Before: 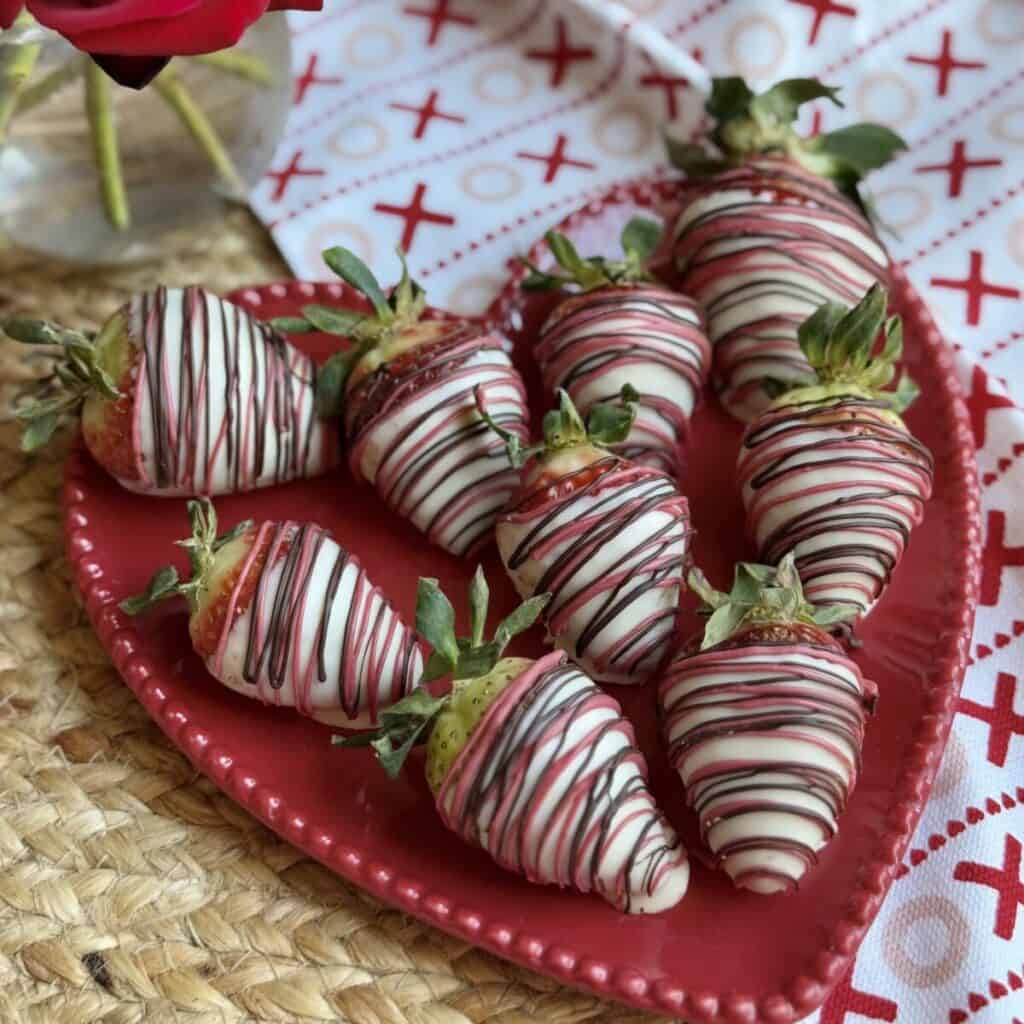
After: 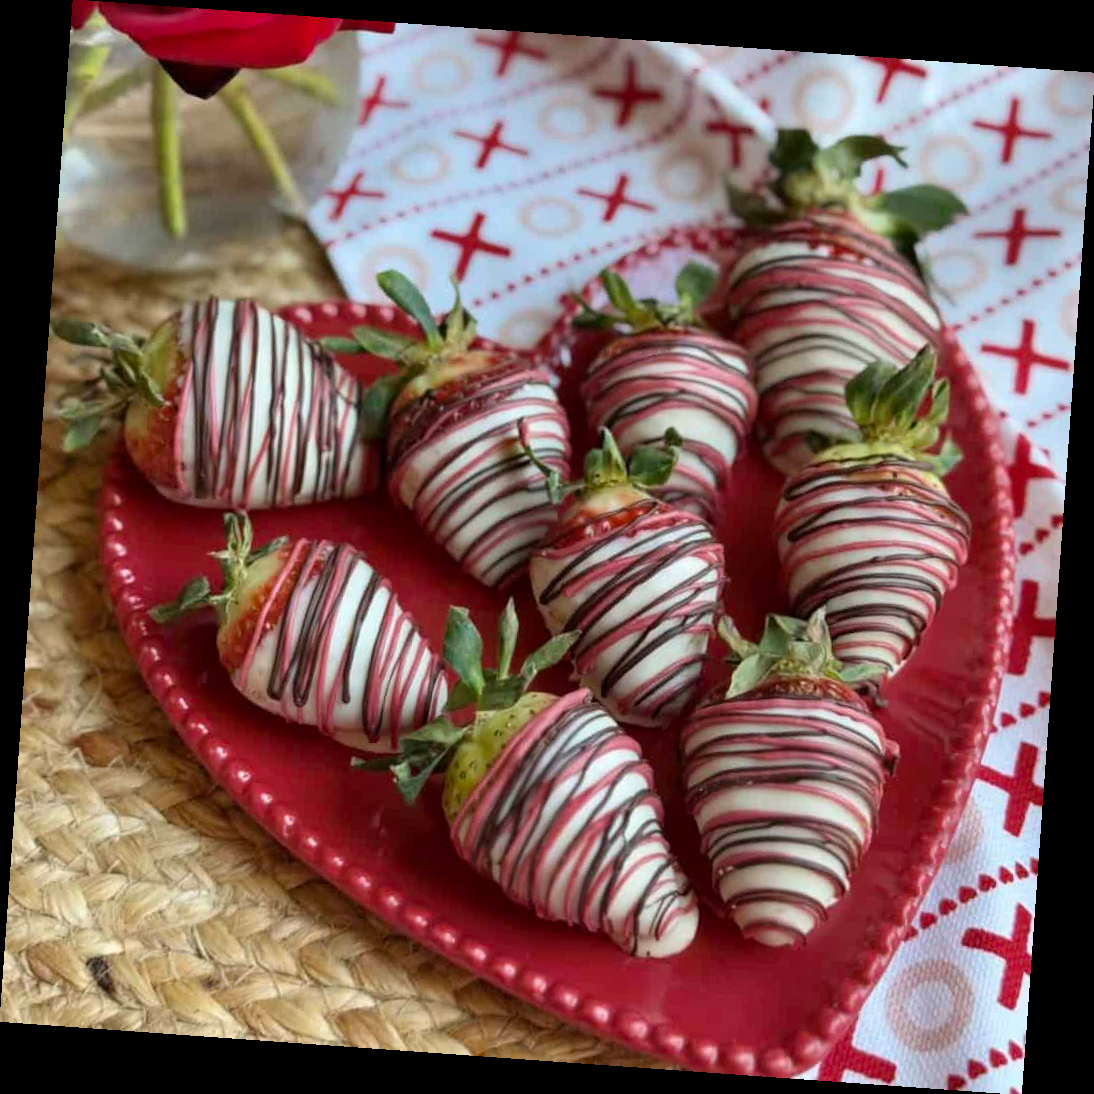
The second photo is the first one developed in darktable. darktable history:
rotate and perspective: rotation 4.1°, automatic cropping off
base curve: curves: ch0 [(0, 0) (0.989, 0.992)], preserve colors none
